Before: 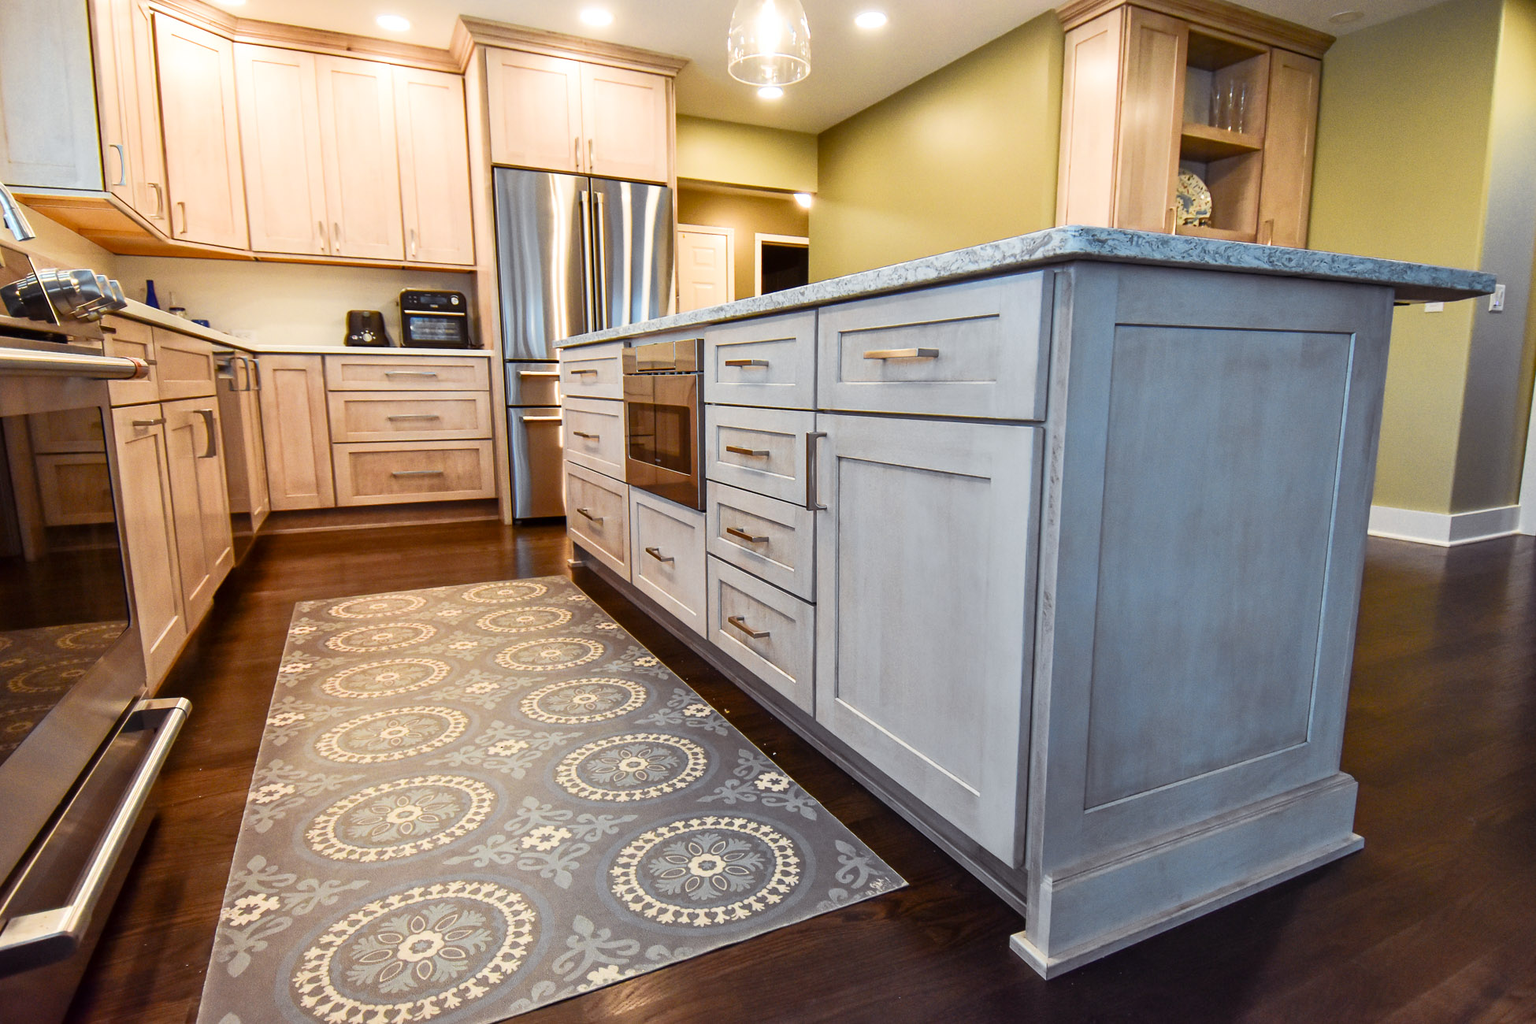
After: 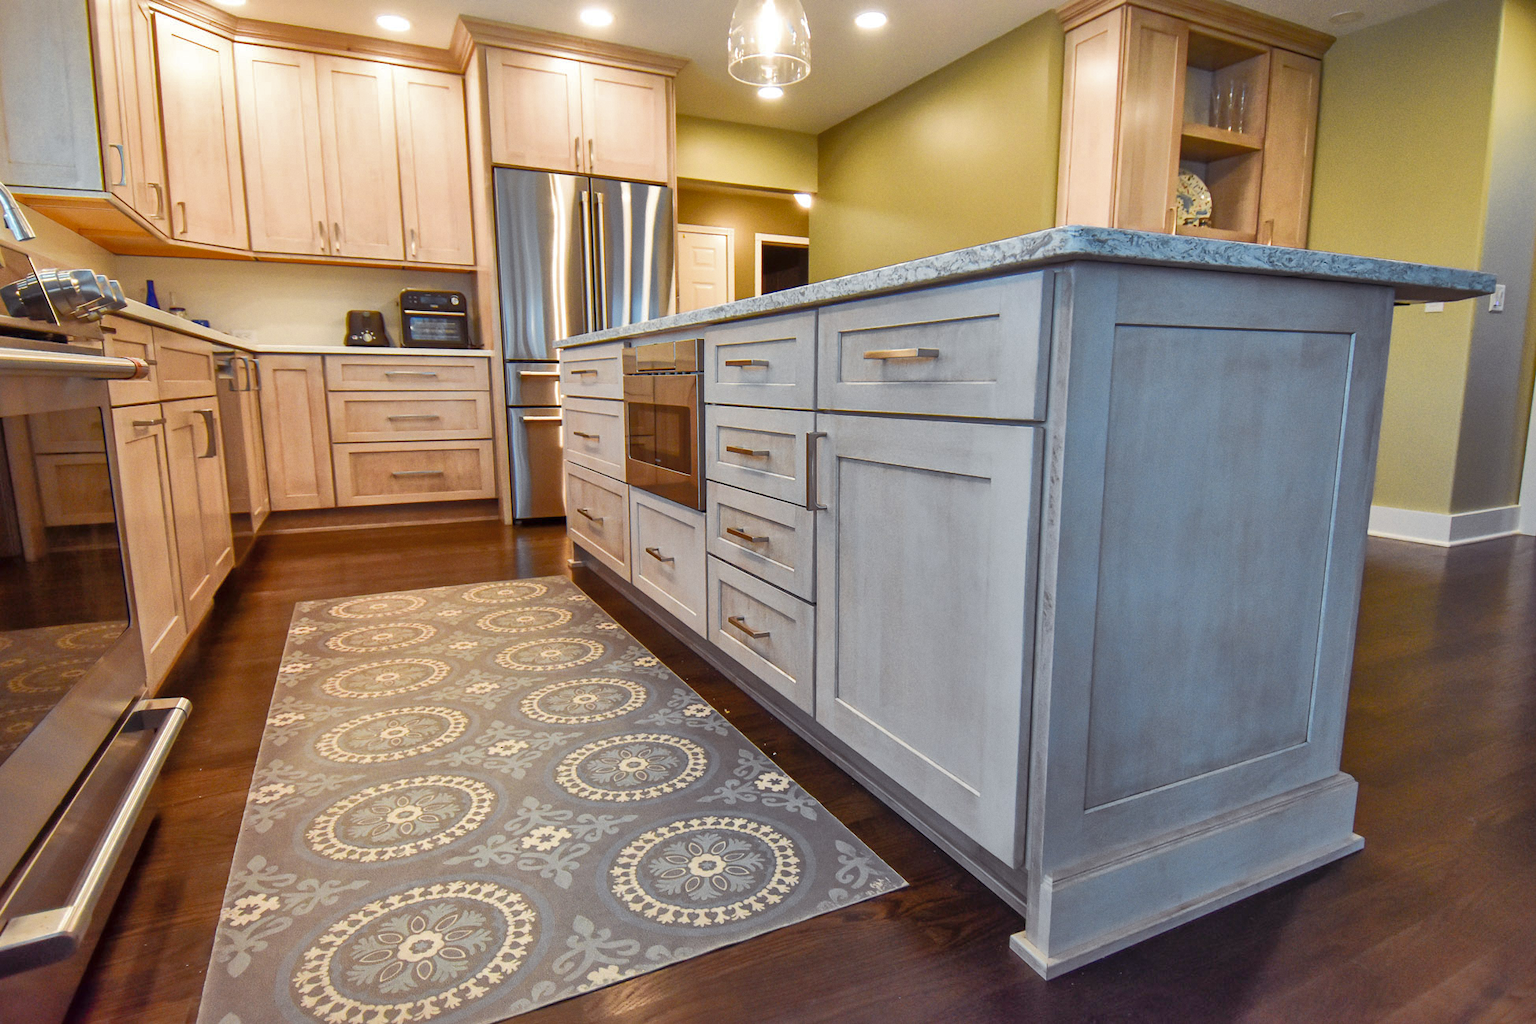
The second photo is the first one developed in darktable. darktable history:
grain: coarseness 0.09 ISO, strength 10%
shadows and highlights: shadows 60, highlights -60
